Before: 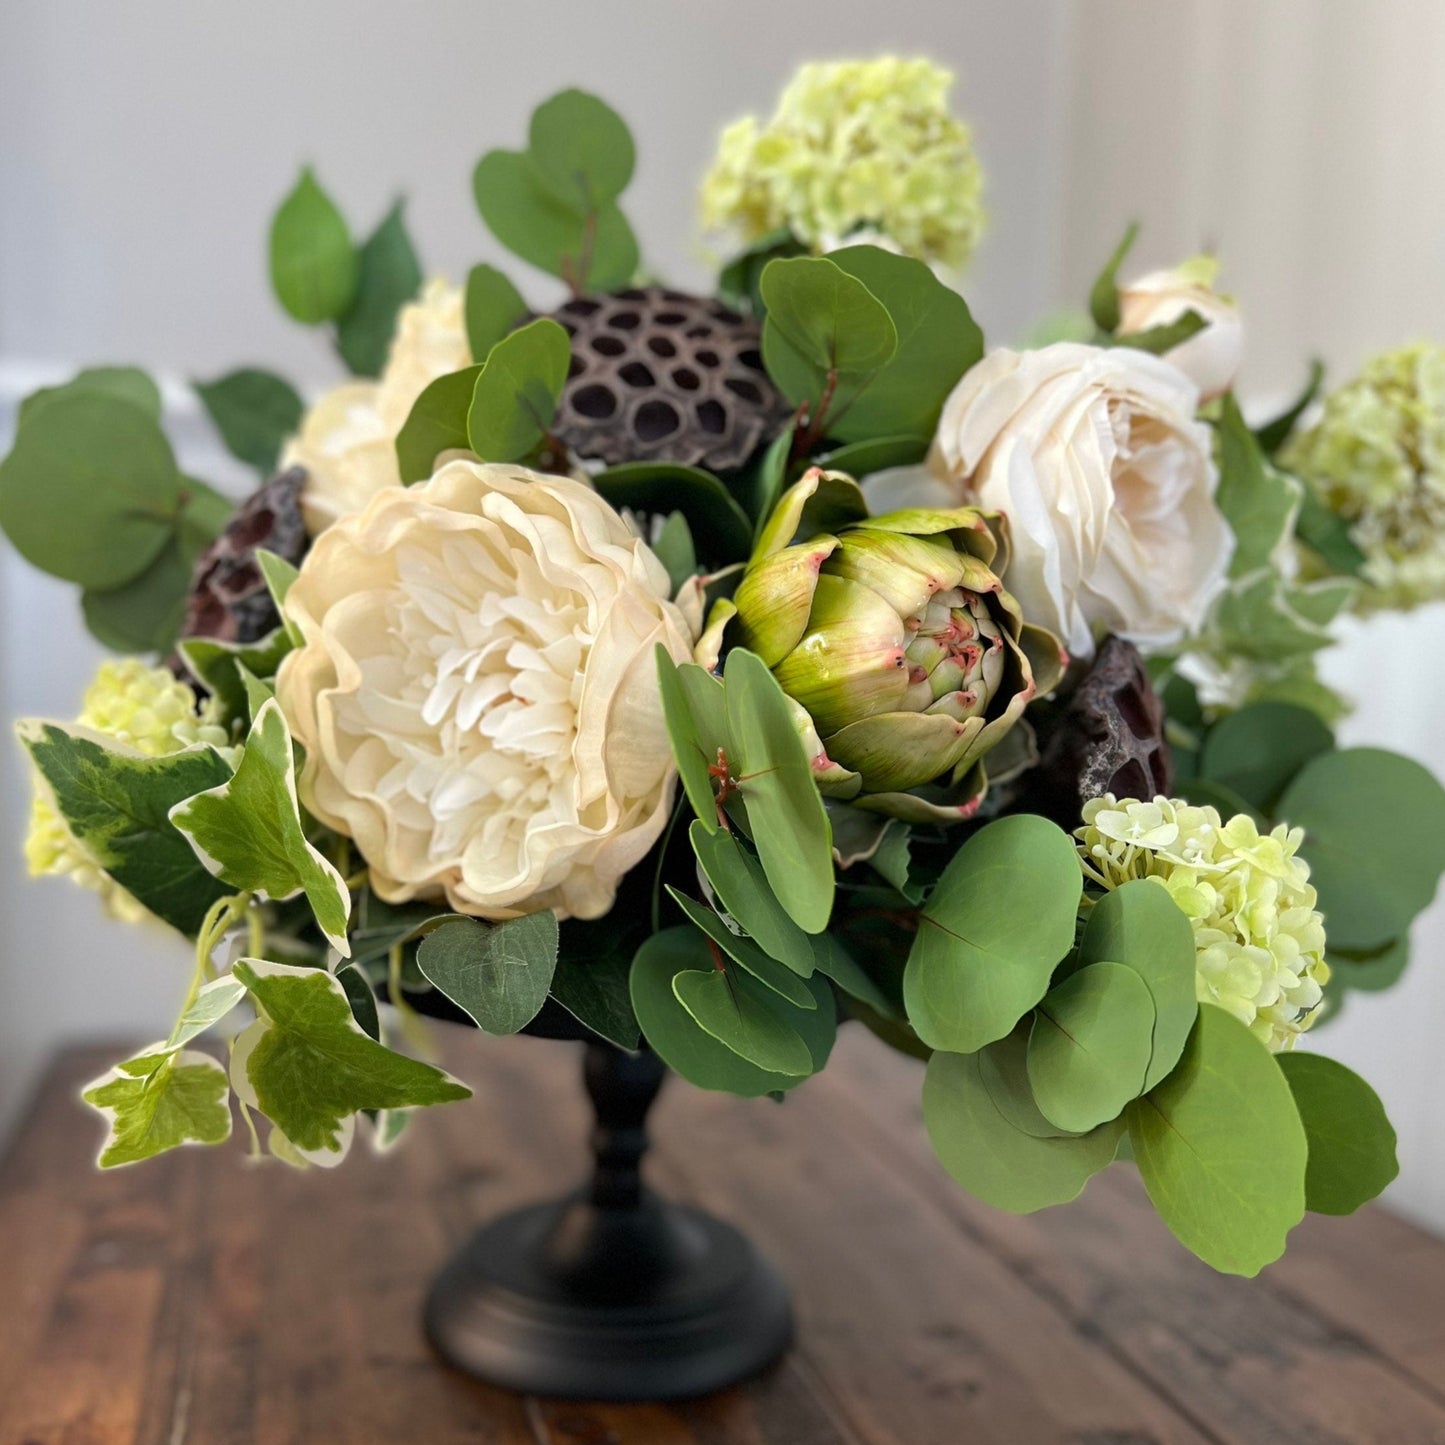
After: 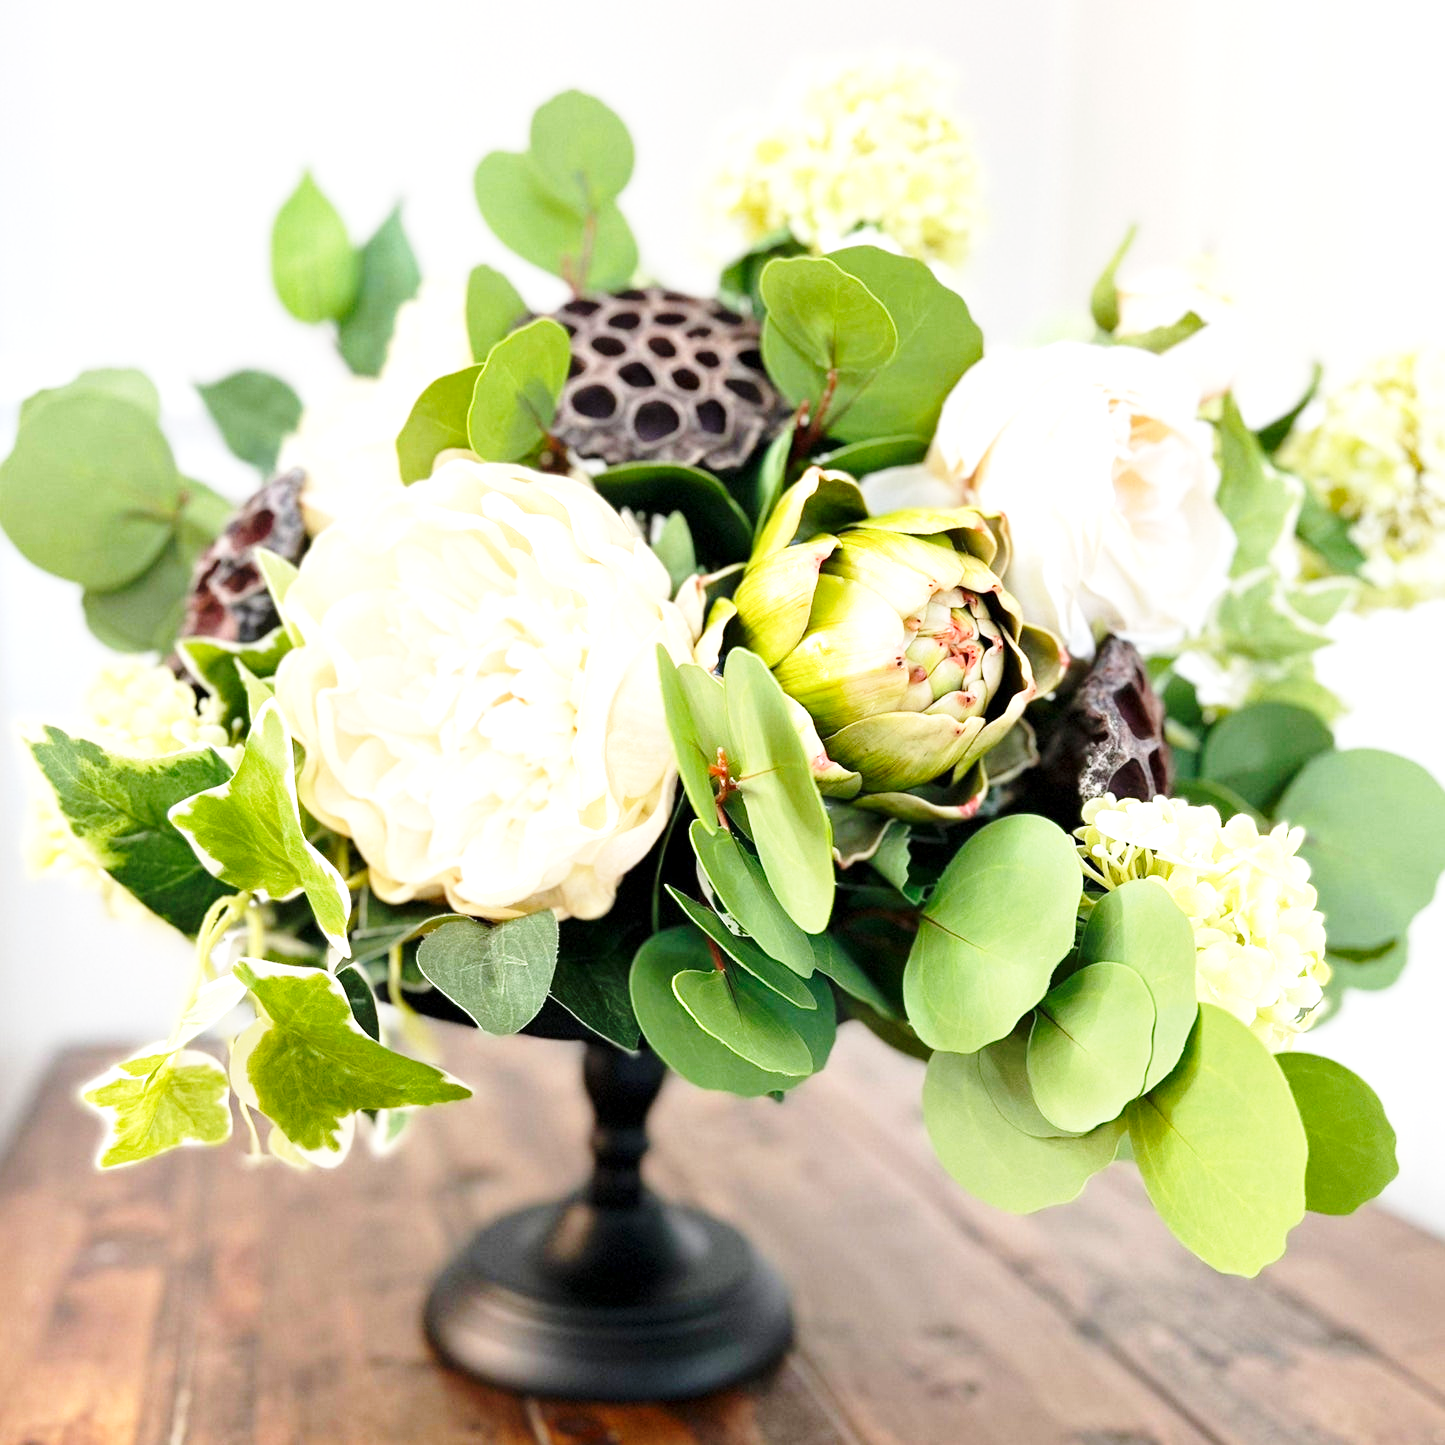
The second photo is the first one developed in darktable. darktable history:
exposure: black level correction 0.001, exposure 0.956 EV, compensate exposure bias true, compensate highlight preservation false
base curve: curves: ch0 [(0, 0) (0.028, 0.03) (0.121, 0.232) (0.46, 0.748) (0.859, 0.968) (1, 1)], preserve colors none
